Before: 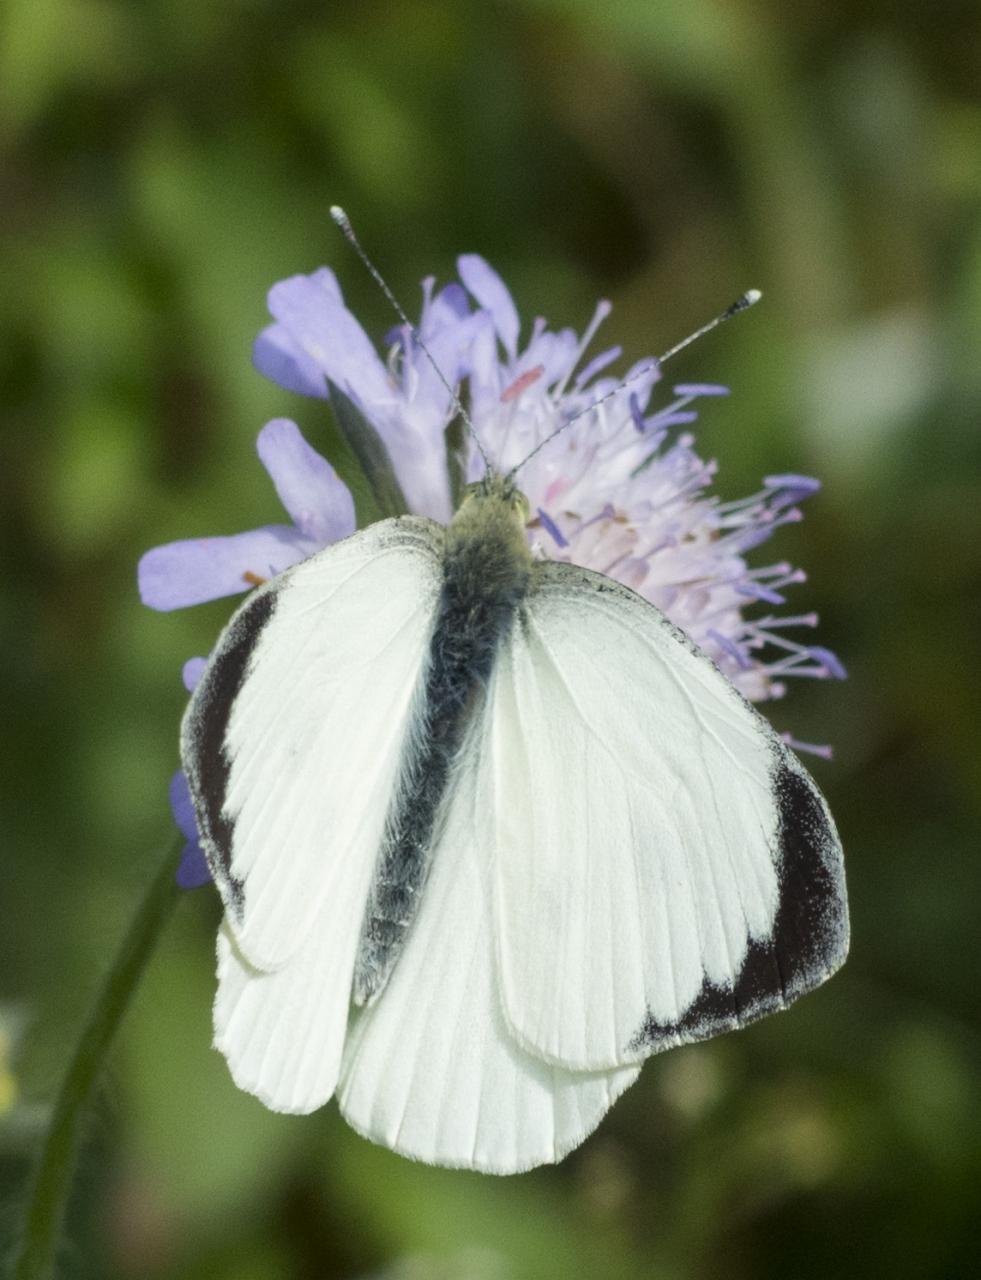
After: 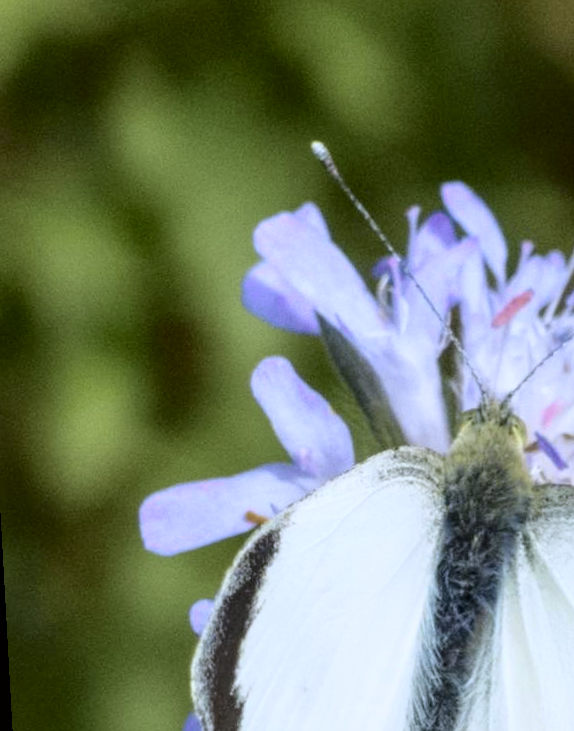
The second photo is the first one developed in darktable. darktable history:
crop and rotate: left 3.047%, top 7.509%, right 42.236%, bottom 37.598%
rotate and perspective: rotation -3.18°, automatic cropping off
local contrast: detail 130%
tone curve: curves: ch0 [(0, 0.021) (0.049, 0.044) (0.152, 0.14) (0.328, 0.377) (0.473, 0.543) (0.641, 0.705) (0.85, 0.894) (1, 0.969)]; ch1 [(0, 0) (0.302, 0.331) (0.427, 0.433) (0.472, 0.47) (0.502, 0.503) (0.527, 0.524) (0.564, 0.591) (0.602, 0.632) (0.677, 0.701) (0.859, 0.885) (1, 1)]; ch2 [(0, 0) (0.33, 0.301) (0.447, 0.44) (0.487, 0.496) (0.502, 0.516) (0.535, 0.563) (0.565, 0.6) (0.618, 0.629) (1, 1)], color space Lab, independent channels, preserve colors none
white balance: red 0.967, blue 1.119, emerald 0.756
